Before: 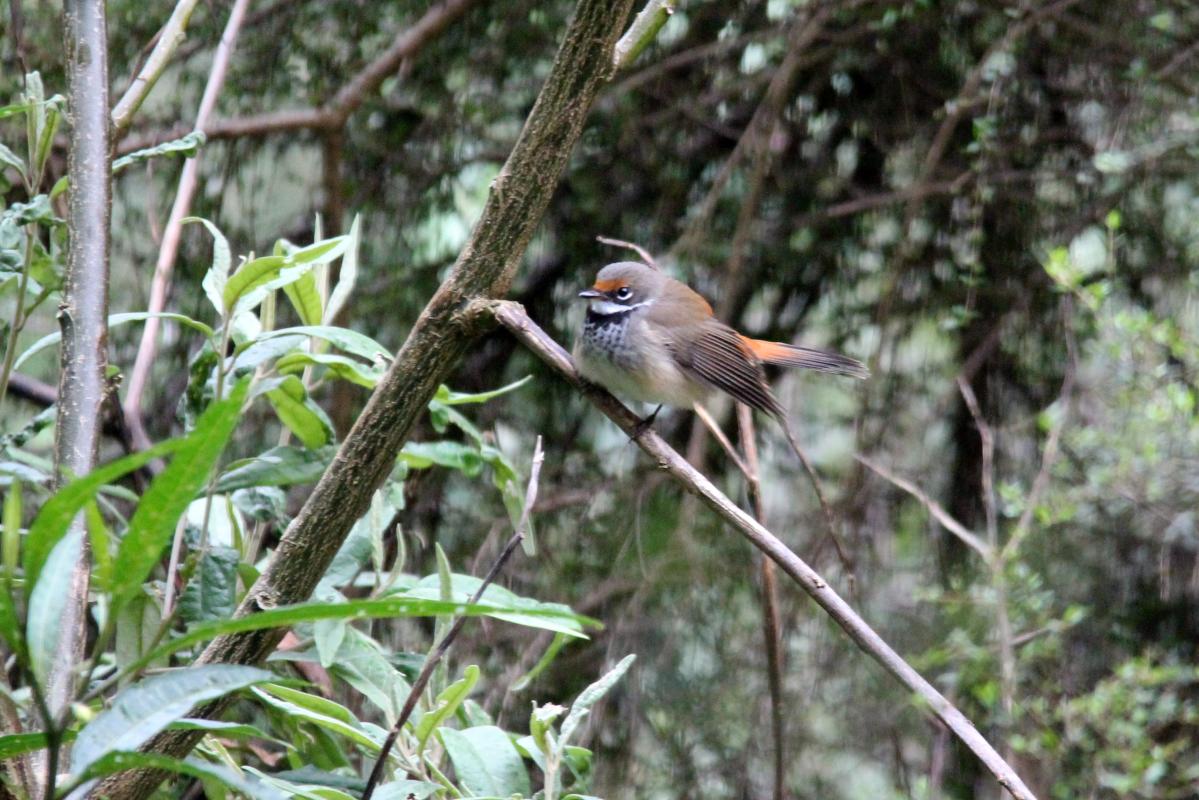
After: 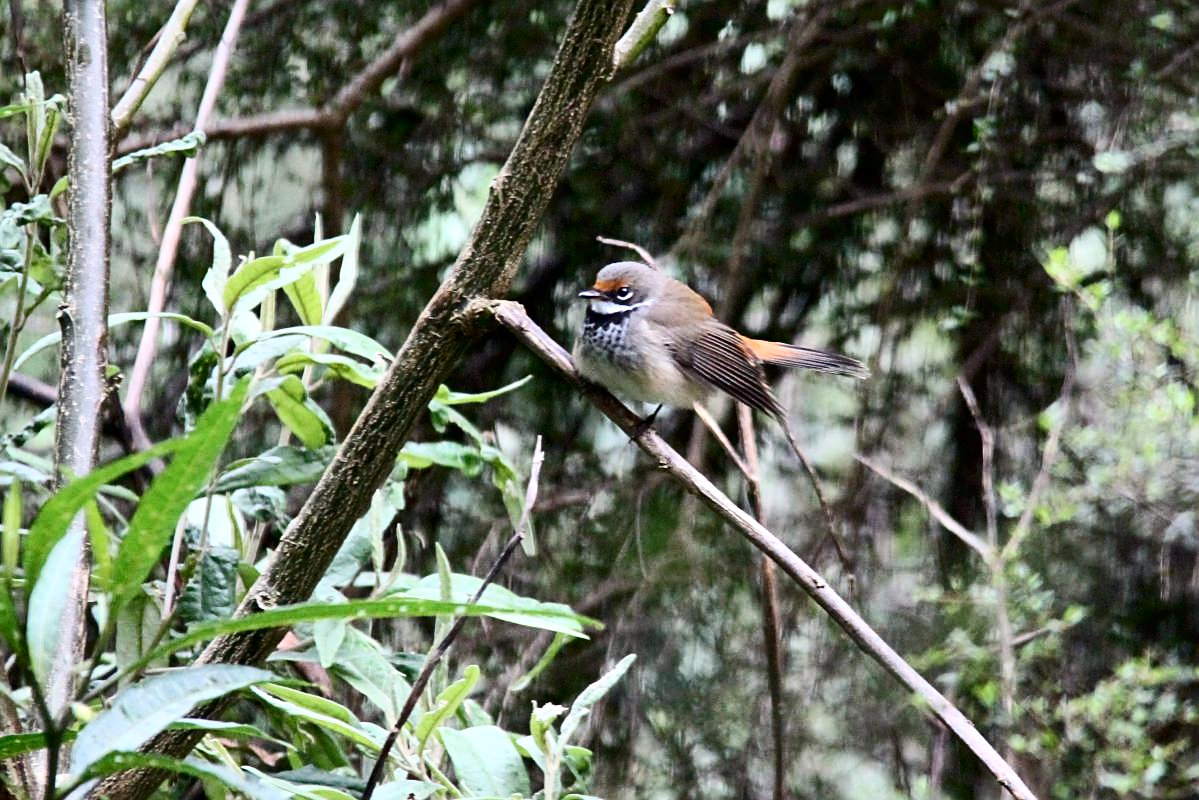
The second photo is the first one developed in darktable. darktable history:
sharpen: on, module defaults
contrast brightness saturation: contrast 0.289
